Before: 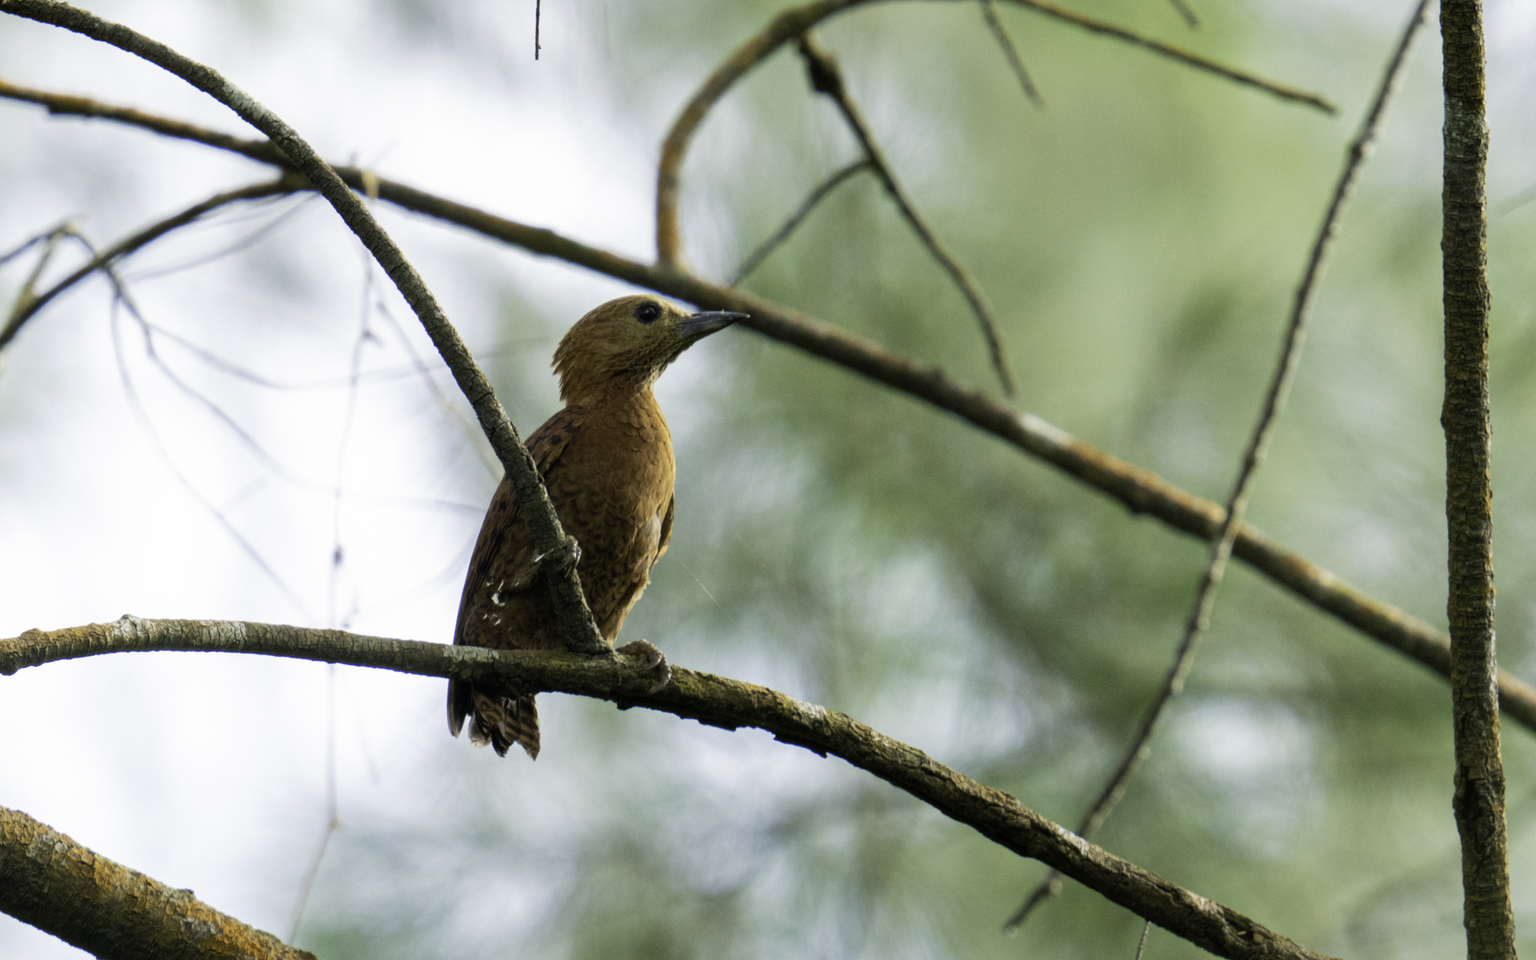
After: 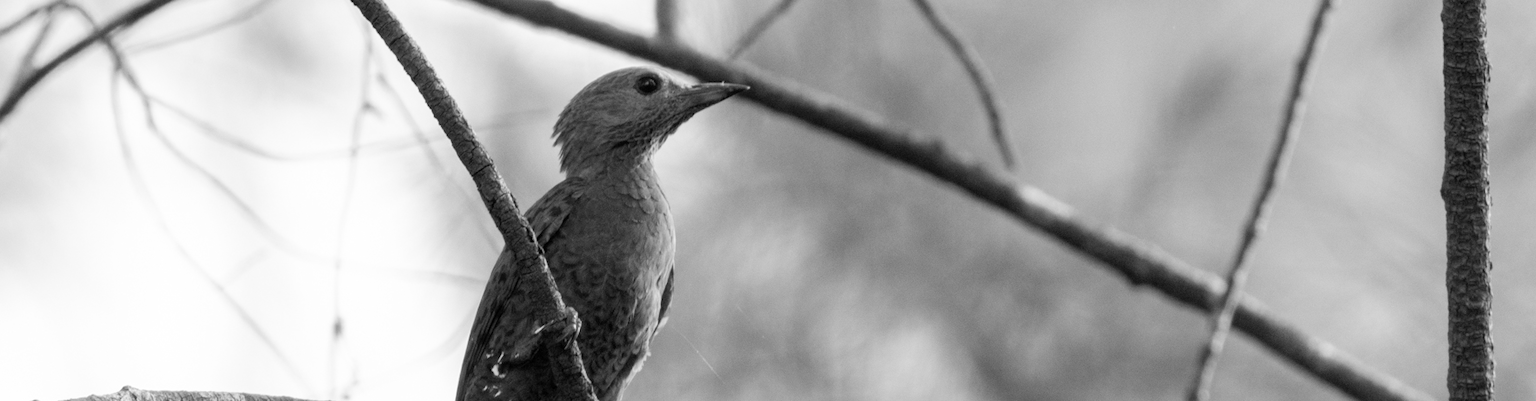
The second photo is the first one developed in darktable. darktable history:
monochrome: size 3.1
contrast brightness saturation: saturation 0.18
crop and rotate: top 23.84%, bottom 34.294%
